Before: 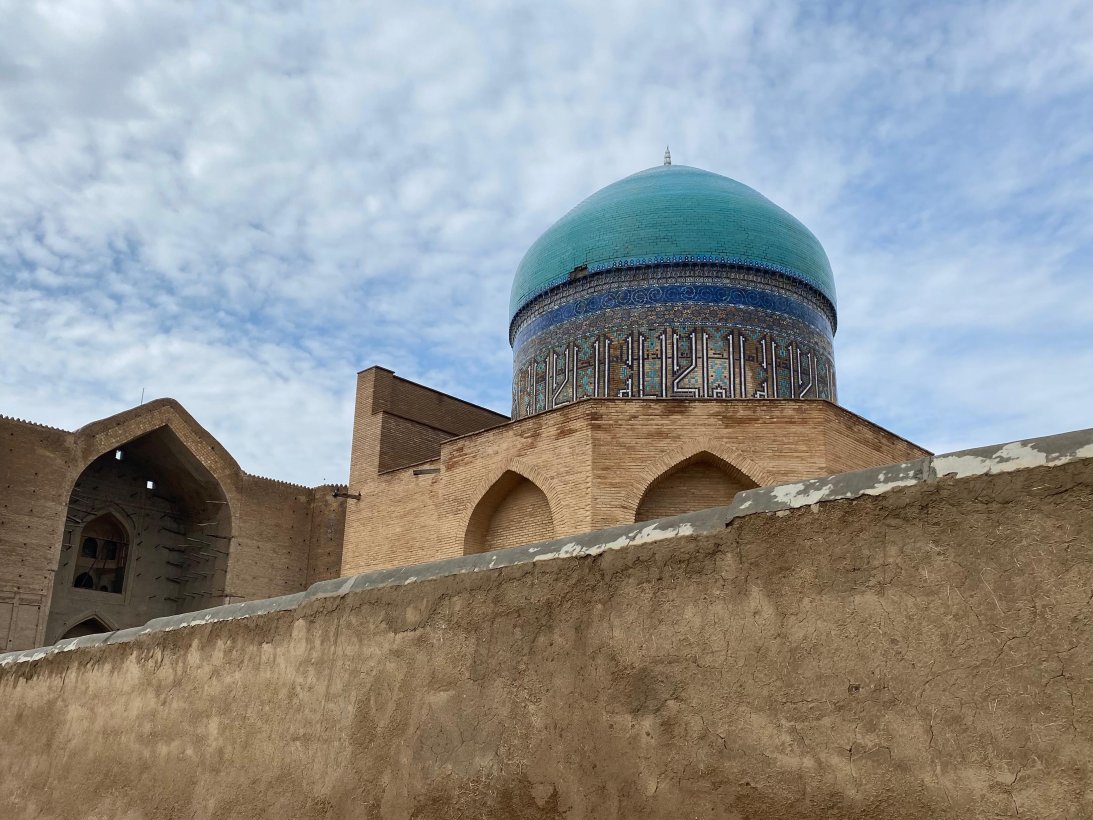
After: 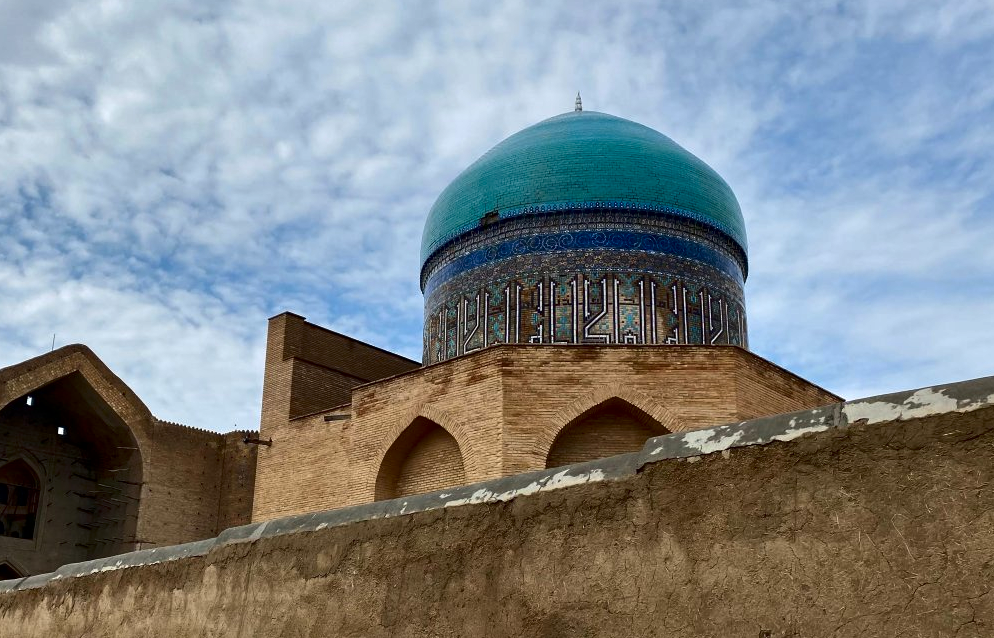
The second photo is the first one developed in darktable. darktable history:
crop: left 8.155%, top 6.611%, bottom 15.385%
contrast brightness saturation: contrast 0.07, brightness -0.14, saturation 0.11
contrast equalizer: octaves 7, y [[0.6 ×6], [0.55 ×6], [0 ×6], [0 ×6], [0 ×6]], mix 0.35
